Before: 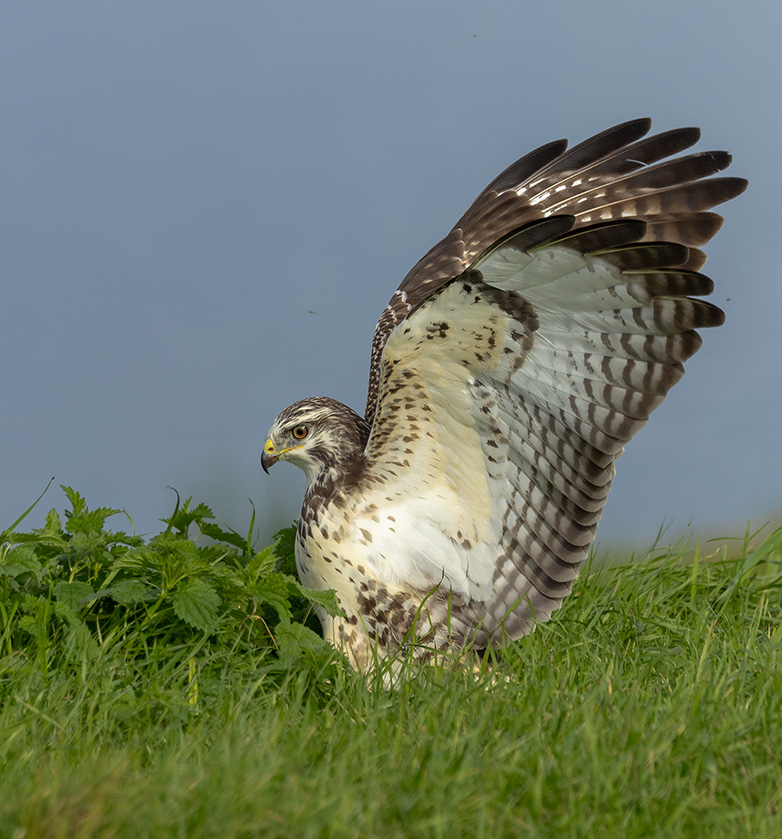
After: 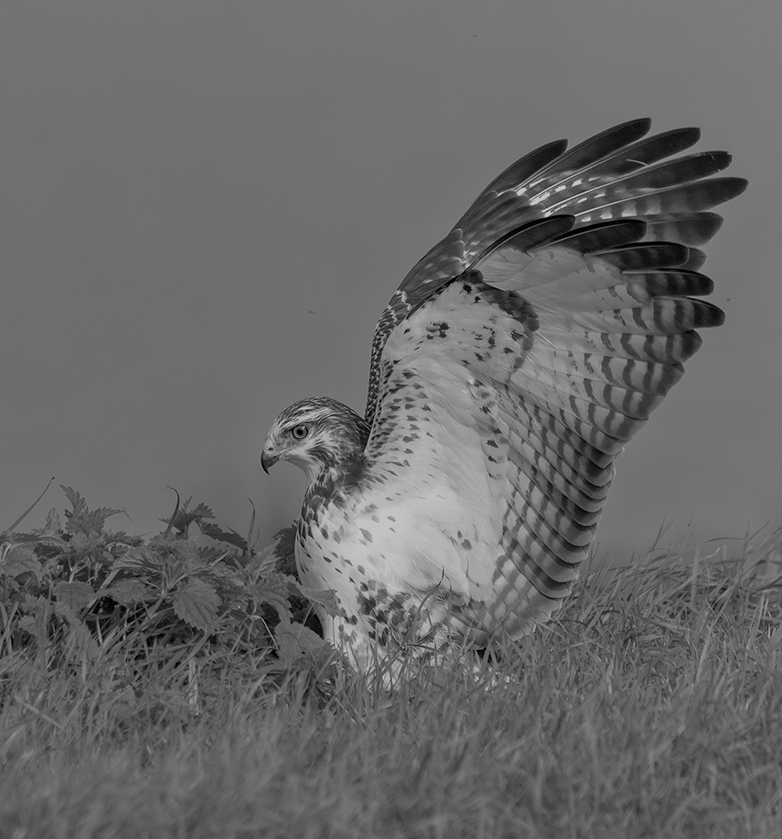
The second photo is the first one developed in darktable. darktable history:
monochrome: a 79.32, b 81.83, size 1.1
tone equalizer: on, module defaults
